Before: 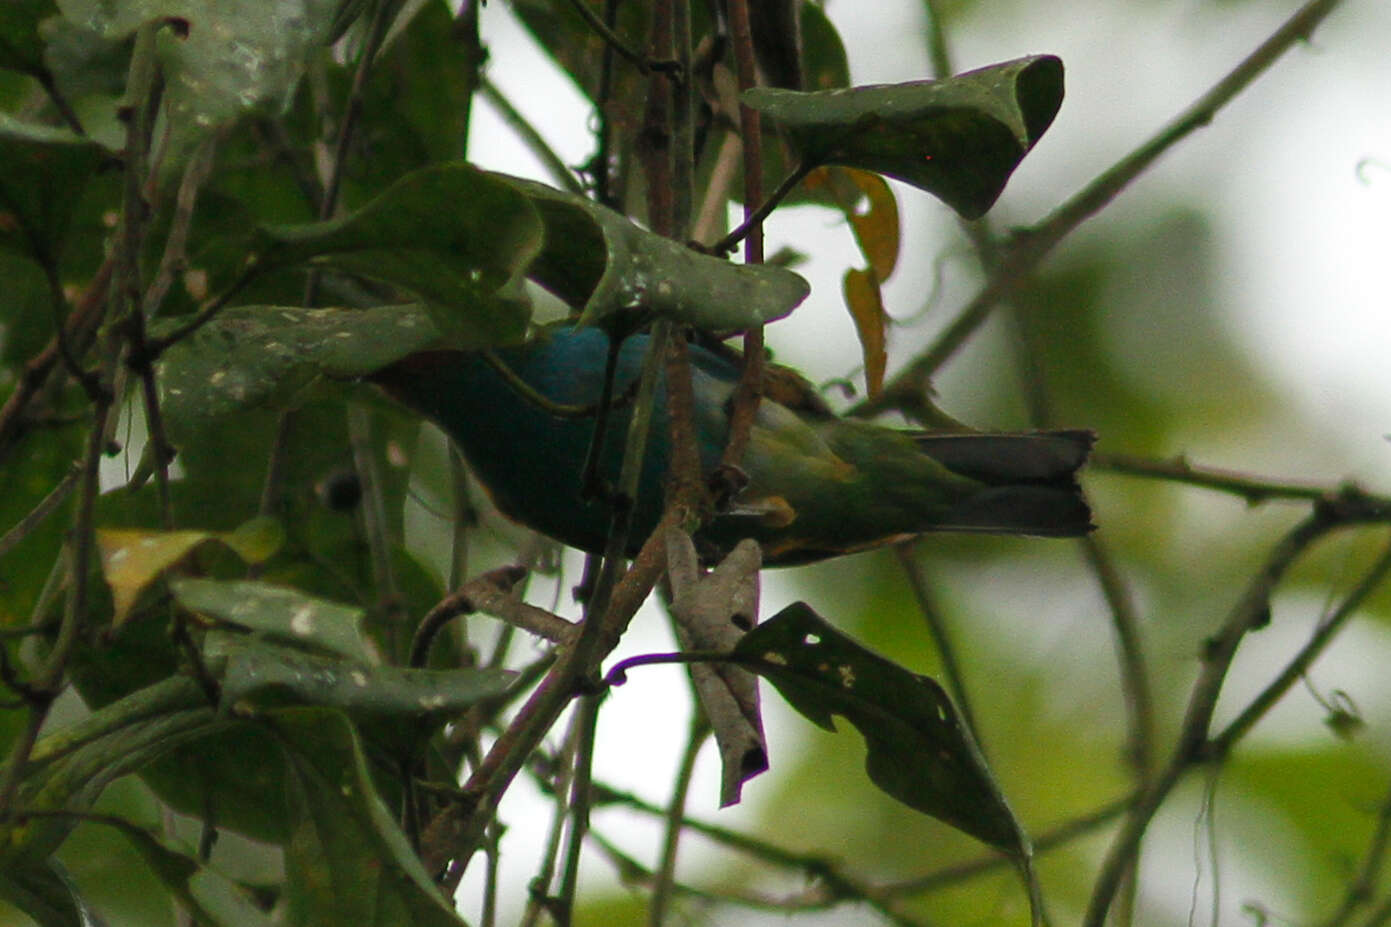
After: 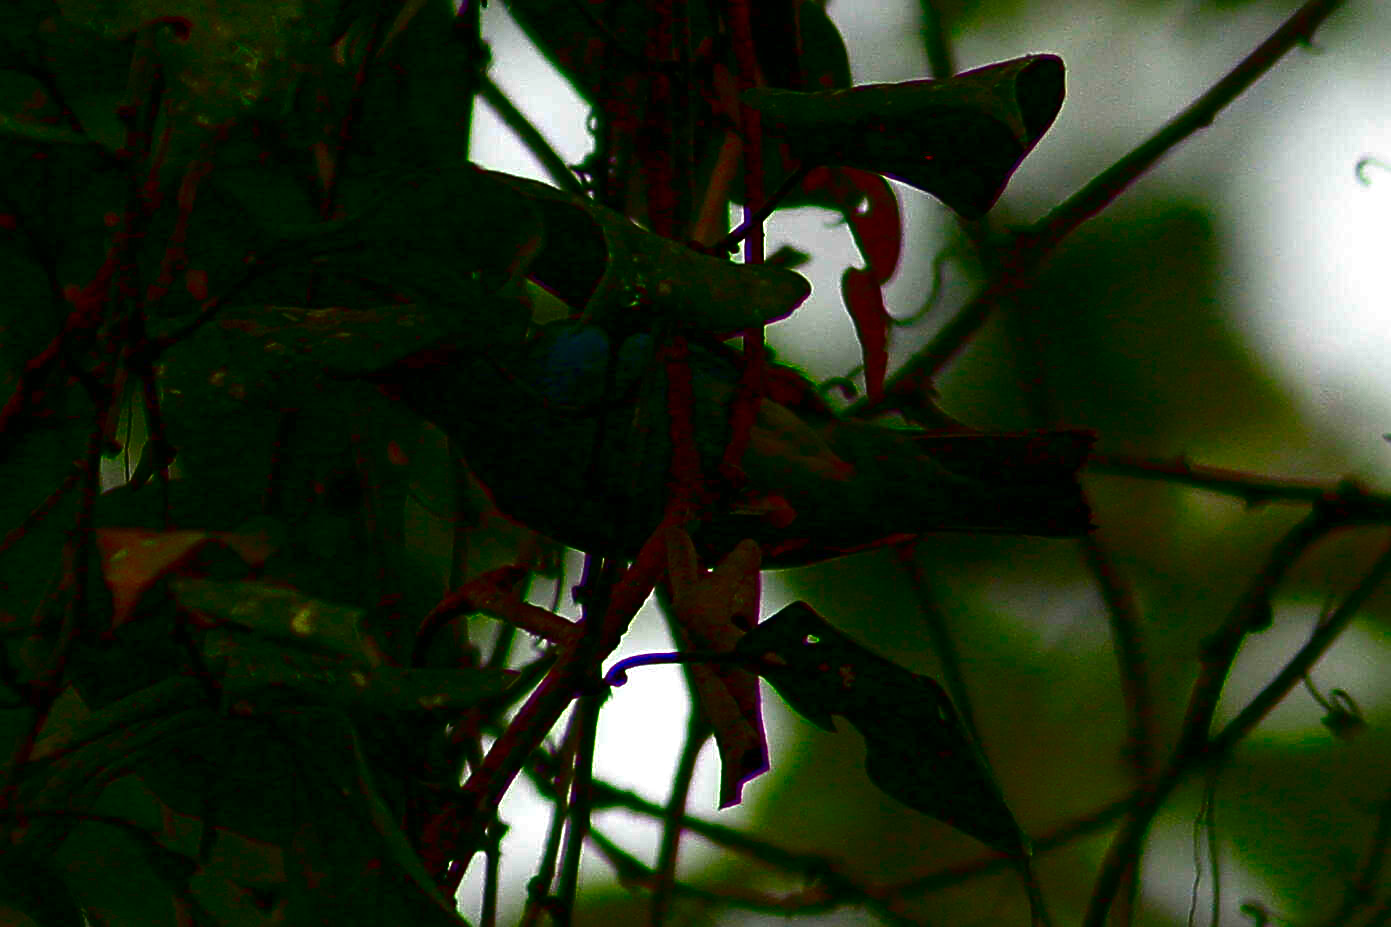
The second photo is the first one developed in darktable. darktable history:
color balance rgb: global offset › luminance 0.706%, perceptual saturation grading › global saturation 30.698%
sharpen: on, module defaults
contrast brightness saturation: brightness -0.988, saturation 0.989
